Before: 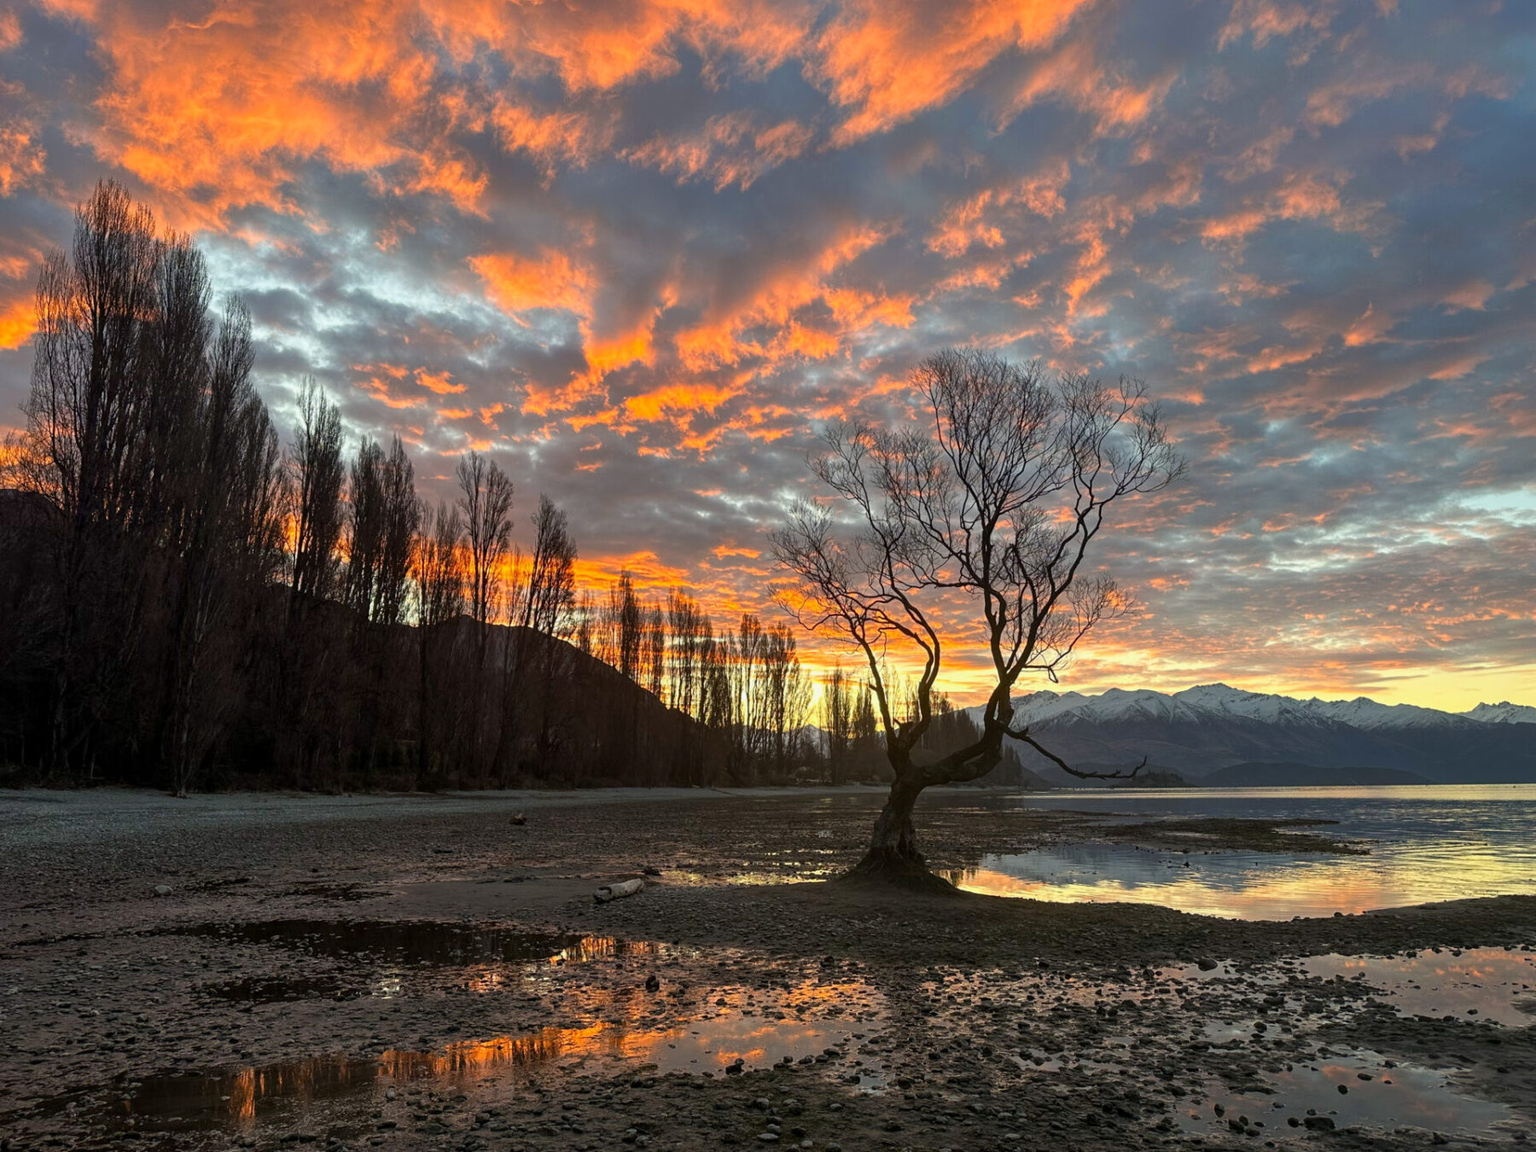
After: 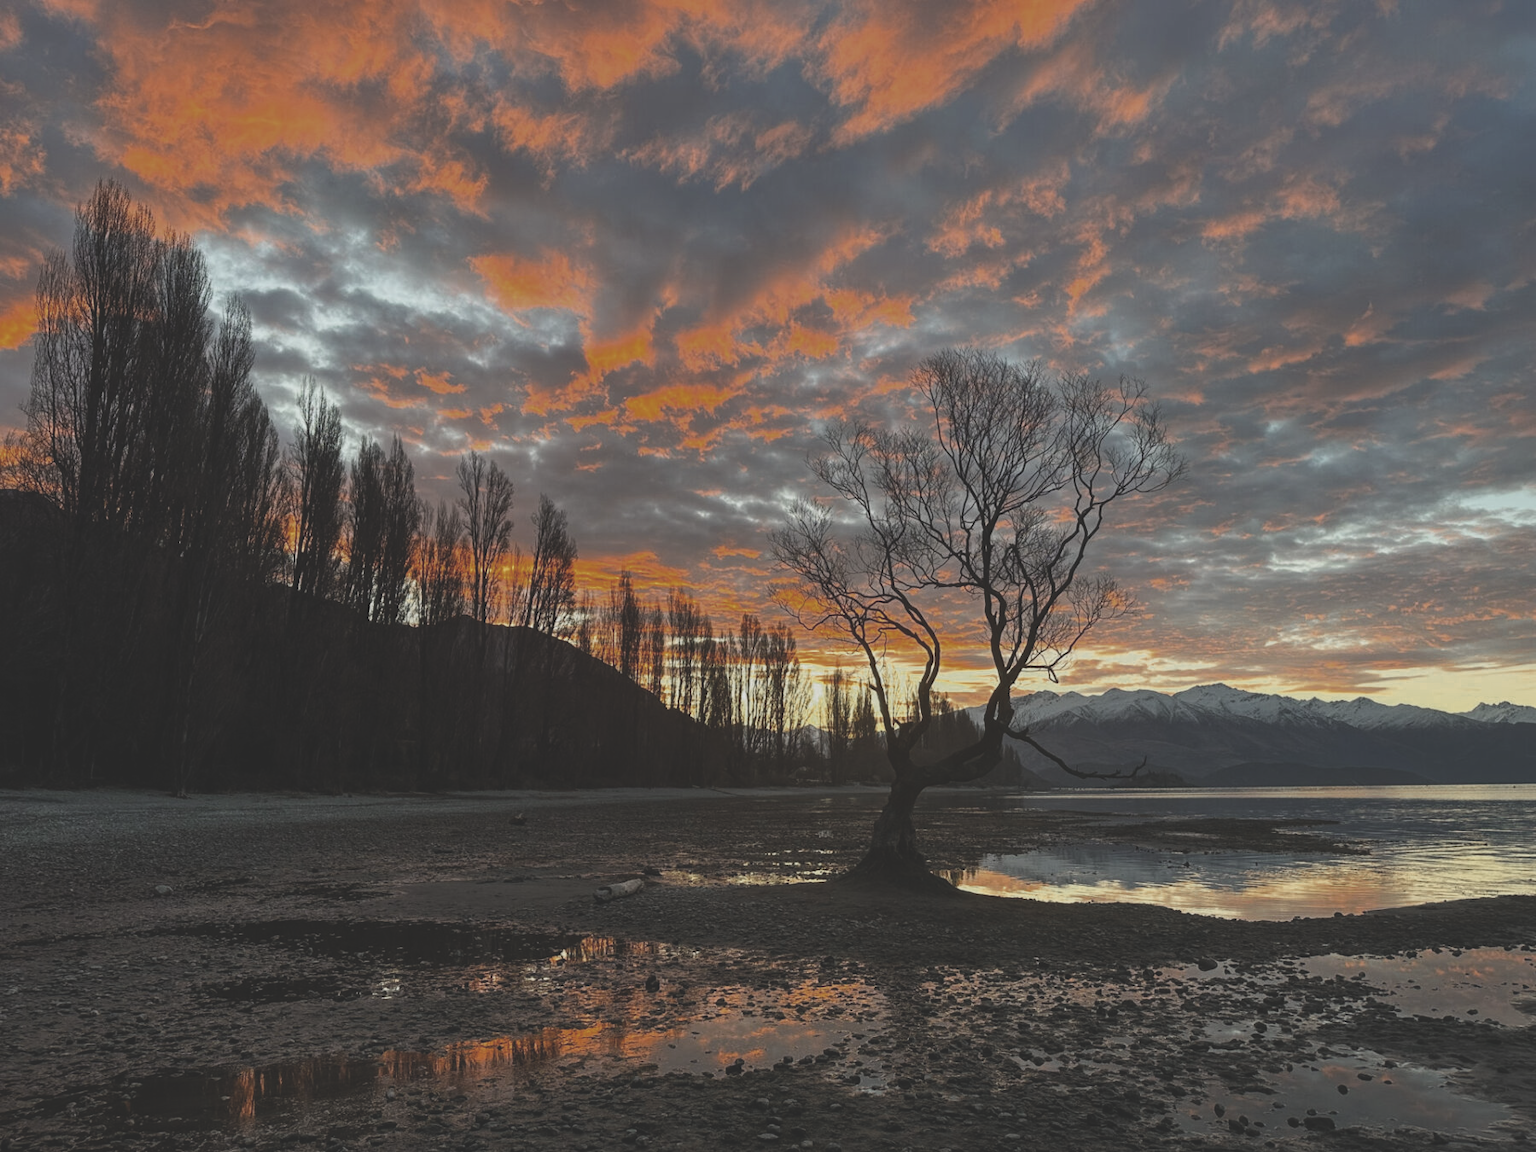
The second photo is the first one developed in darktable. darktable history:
color zones: curves: ch0 [(0.11, 0.396) (0.195, 0.36) (0.25, 0.5) (0.303, 0.412) (0.357, 0.544) (0.75, 0.5) (0.967, 0.328)]; ch1 [(0, 0.468) (0.112, 0.512) (0.202, 0.6) (0.25, 0.5) (0.307, 0.352) (0.357, 0.544) (0.75, 0.5) (0.963, 0.524)]
contrast brightness saturation: contrast 0.1, saturation -0.36
exposure: black level correction -0.036, exposure -0.497 EV, compensate highlight preservation false
